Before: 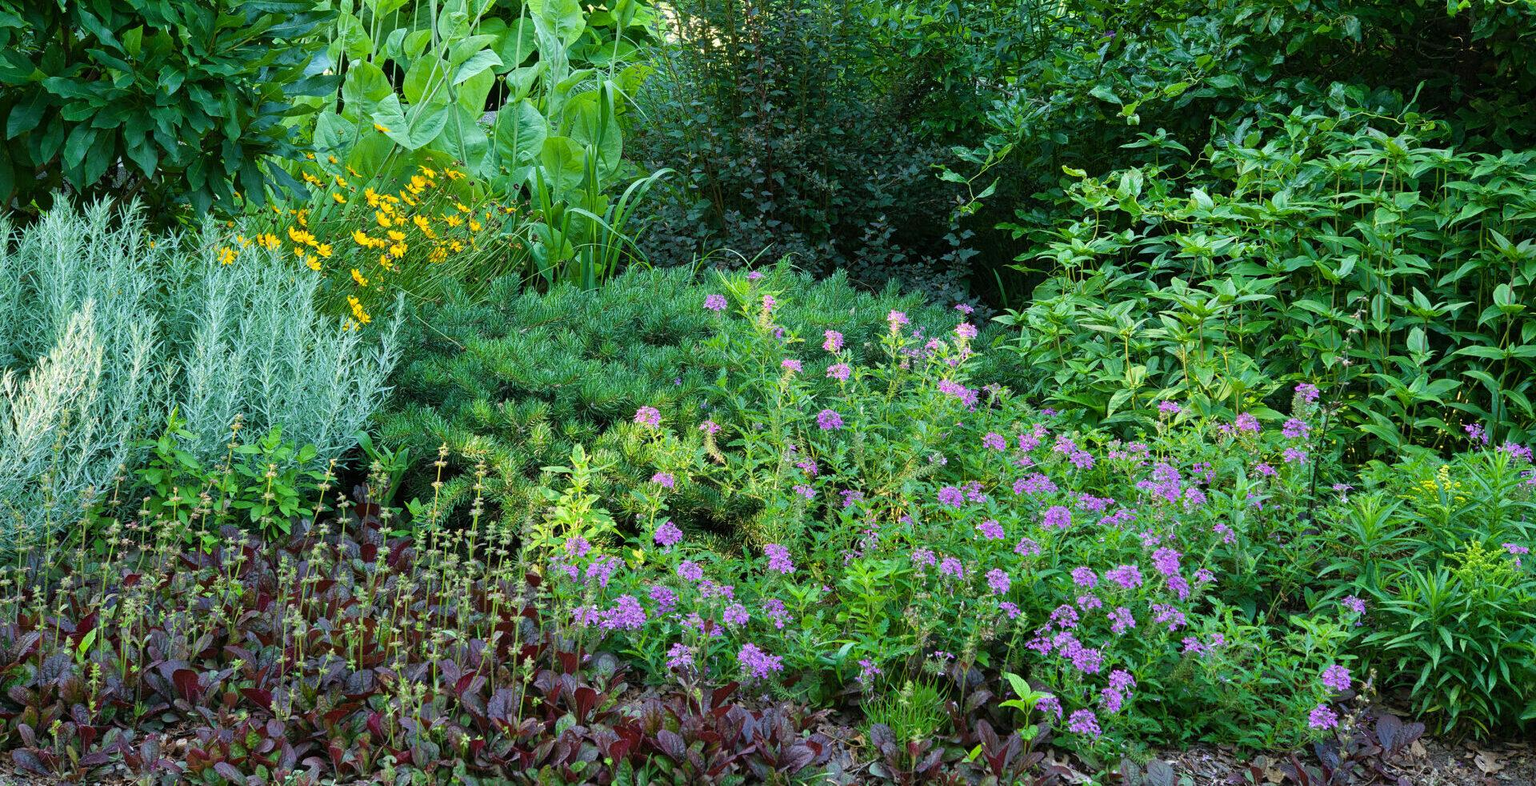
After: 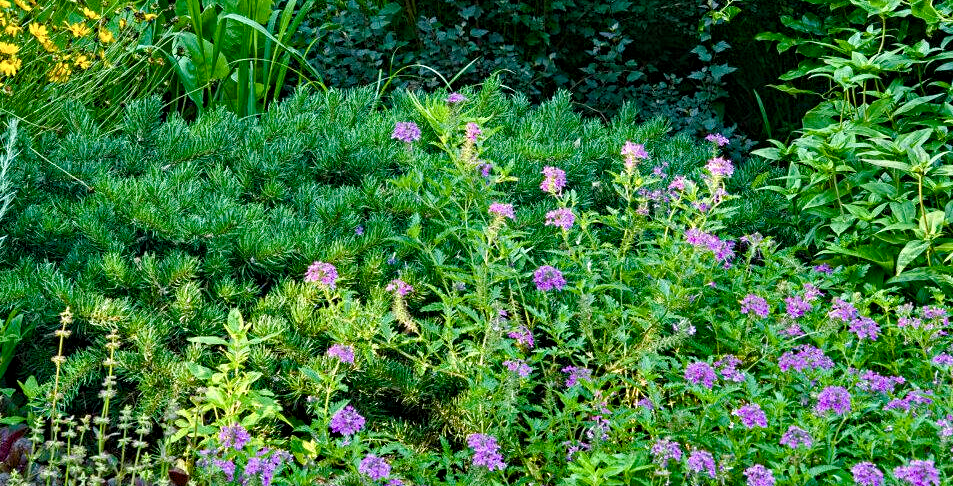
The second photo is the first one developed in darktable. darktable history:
contrast equalizer: octaves 7, y [[0.5, 0.501, 0.525, 0.597, 0.58, 0.514], [0.5 ×6], [0.5 ×6], [0 ×6], [0 ×6]]
contrast brightness saturation: saturation -0.063
color balance rgb: shadows lift › chroma 2.053%, shadows lift › hue 186.82°, perceptual saturation grading › global saturation 20%, perceptual saturation grading › highlights -25.662%, perceptual saturation grading › shadows 50.259%, global vibrance 20%
crop: left 25.454%, top 25.055%, right 24.88%, bottom 25.286%
